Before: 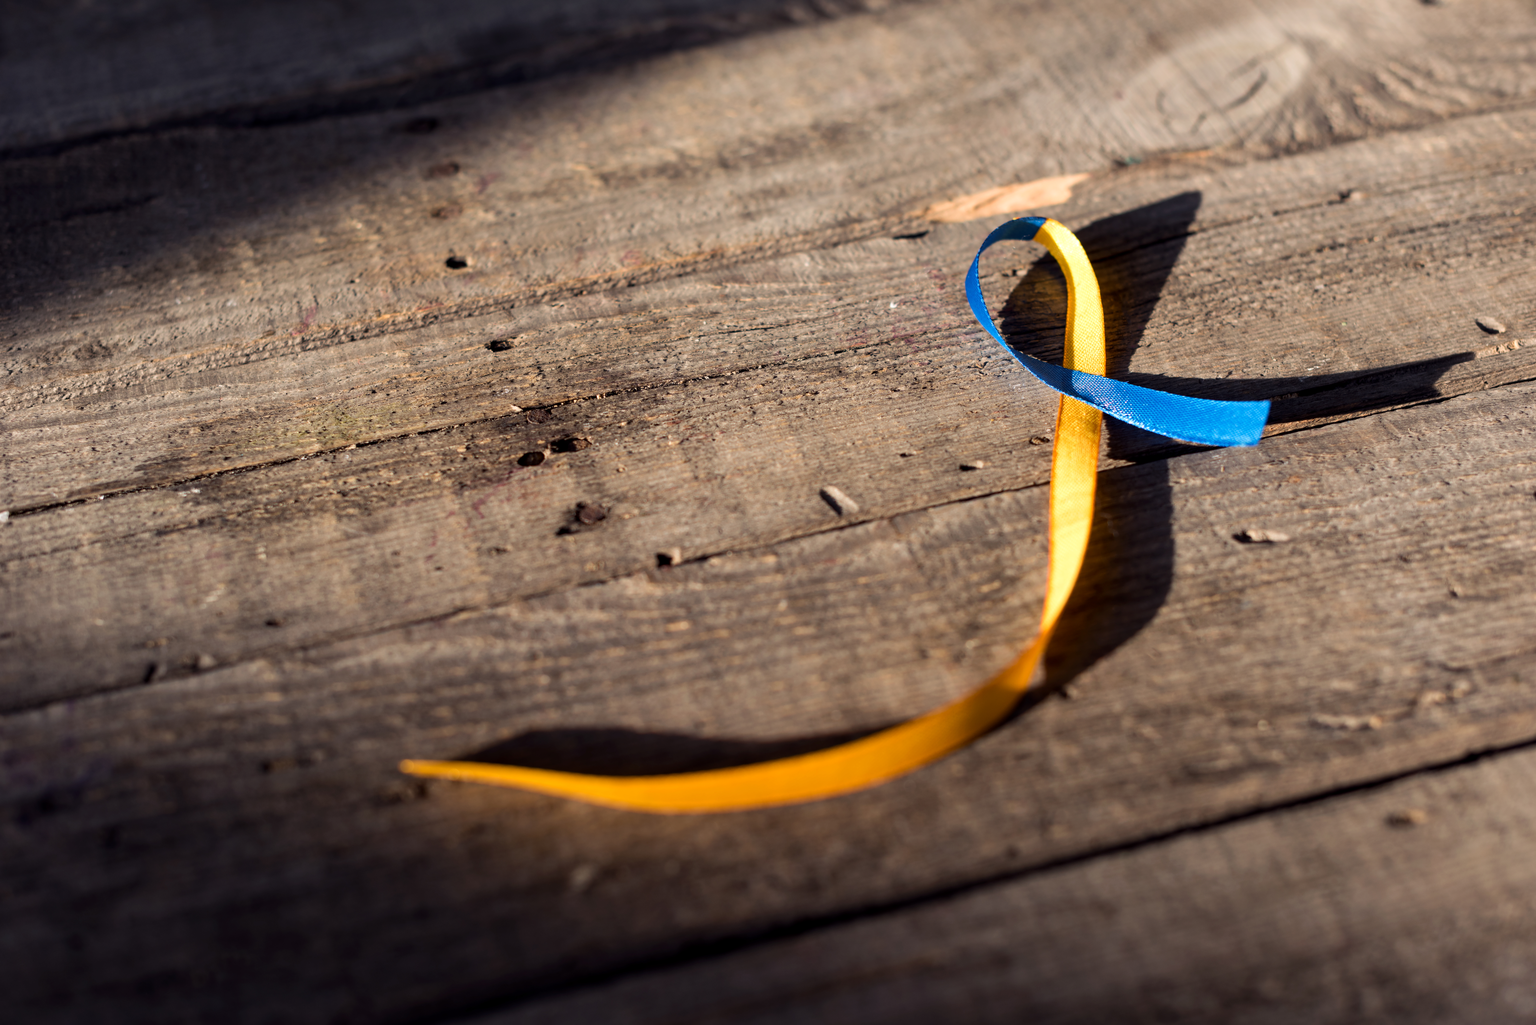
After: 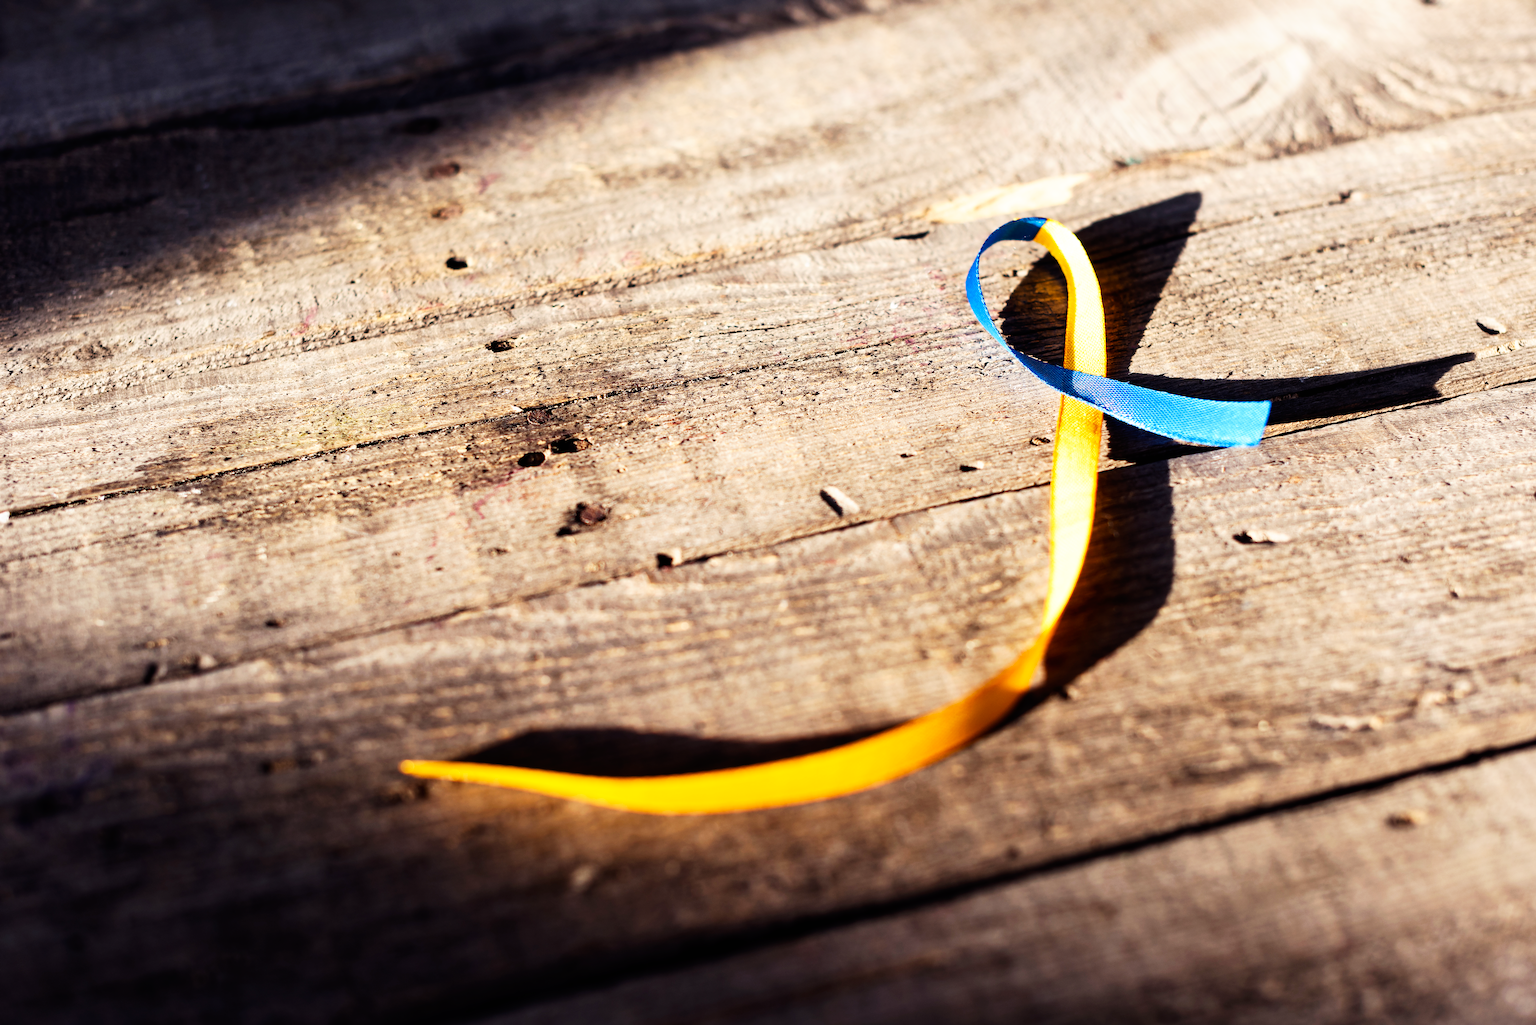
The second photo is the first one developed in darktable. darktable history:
exposure: compensate highlight preservation false
base curve: curves: ch0 [(0, 0) (0.007, 0.004) (0.027, 0.03) (0.046, 0.07) (0.207, 0.54) (0.442, 0.872) (0.673, 0.972) (1, 1)], preserve colors none
sharpen: on, module defaults
